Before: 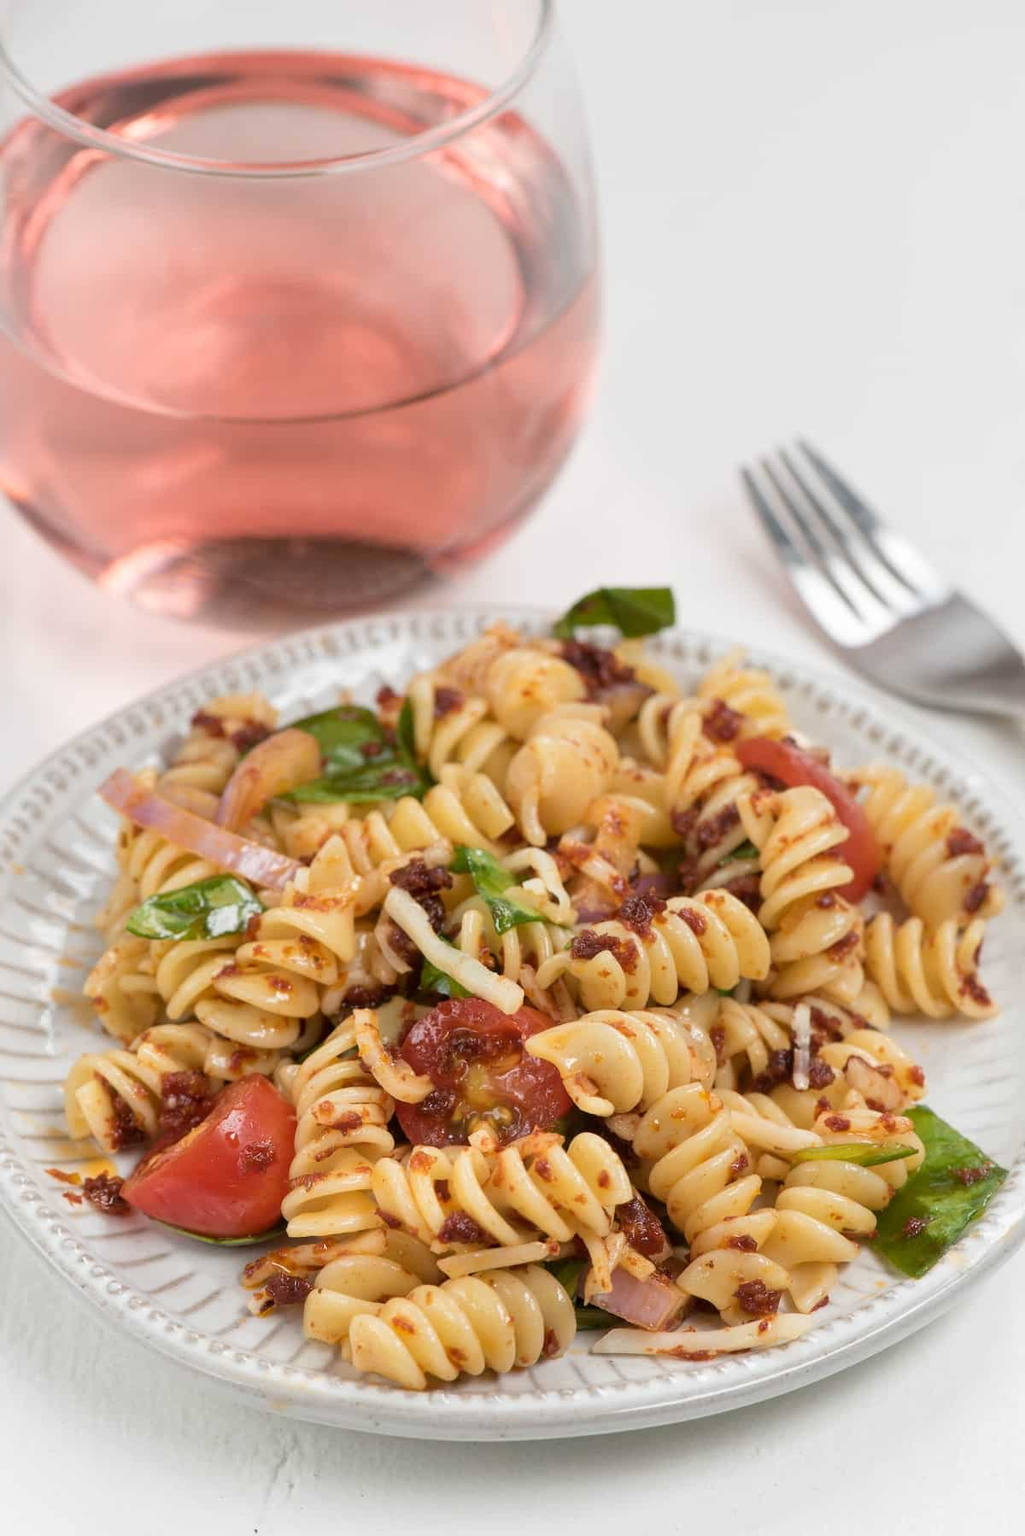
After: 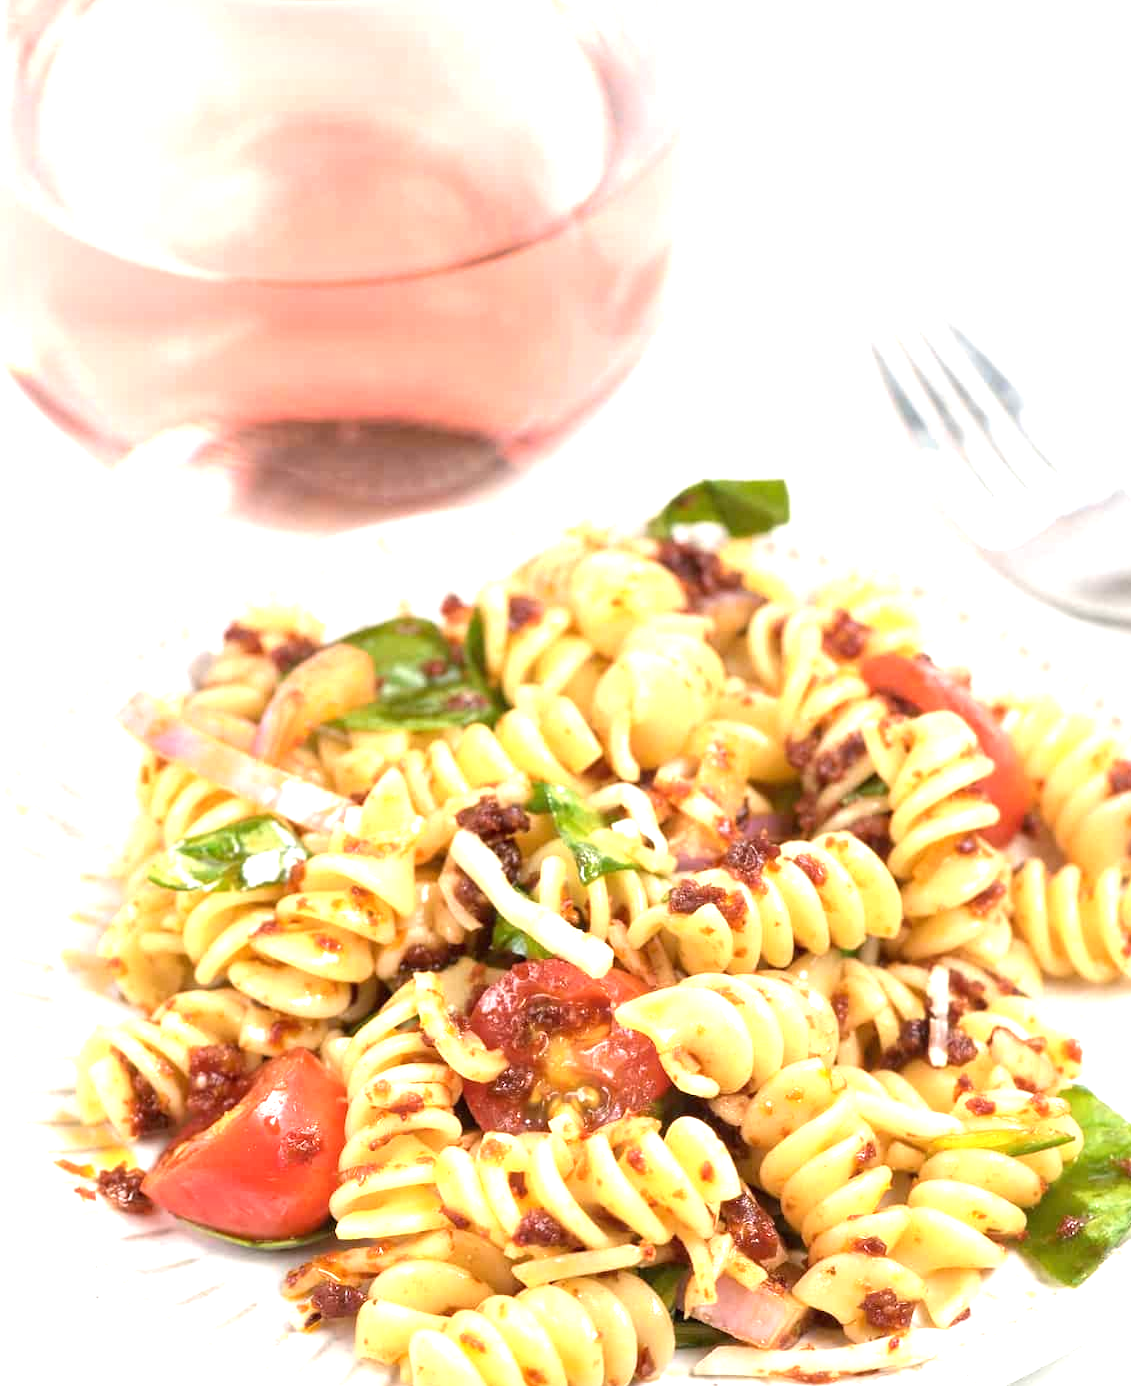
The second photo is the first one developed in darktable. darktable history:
crop and rotate: angle 0.03°, top 11.643%, right 5.651%, bottom 11.189%
exposure: black level correction 0, exposure 1.379 EV, compensate exposure bias true, compensate highlight preservation false
